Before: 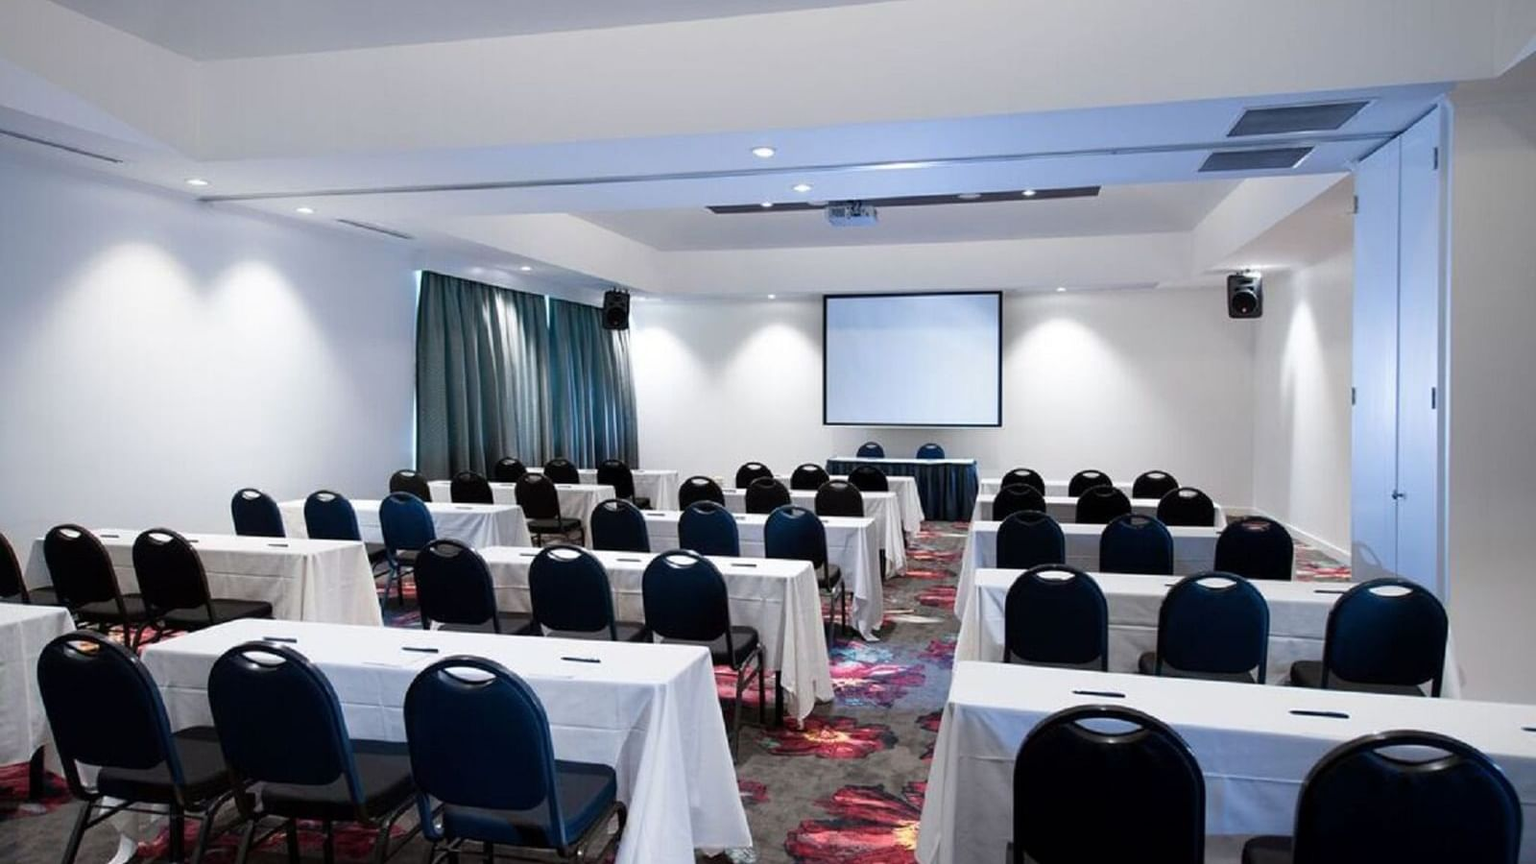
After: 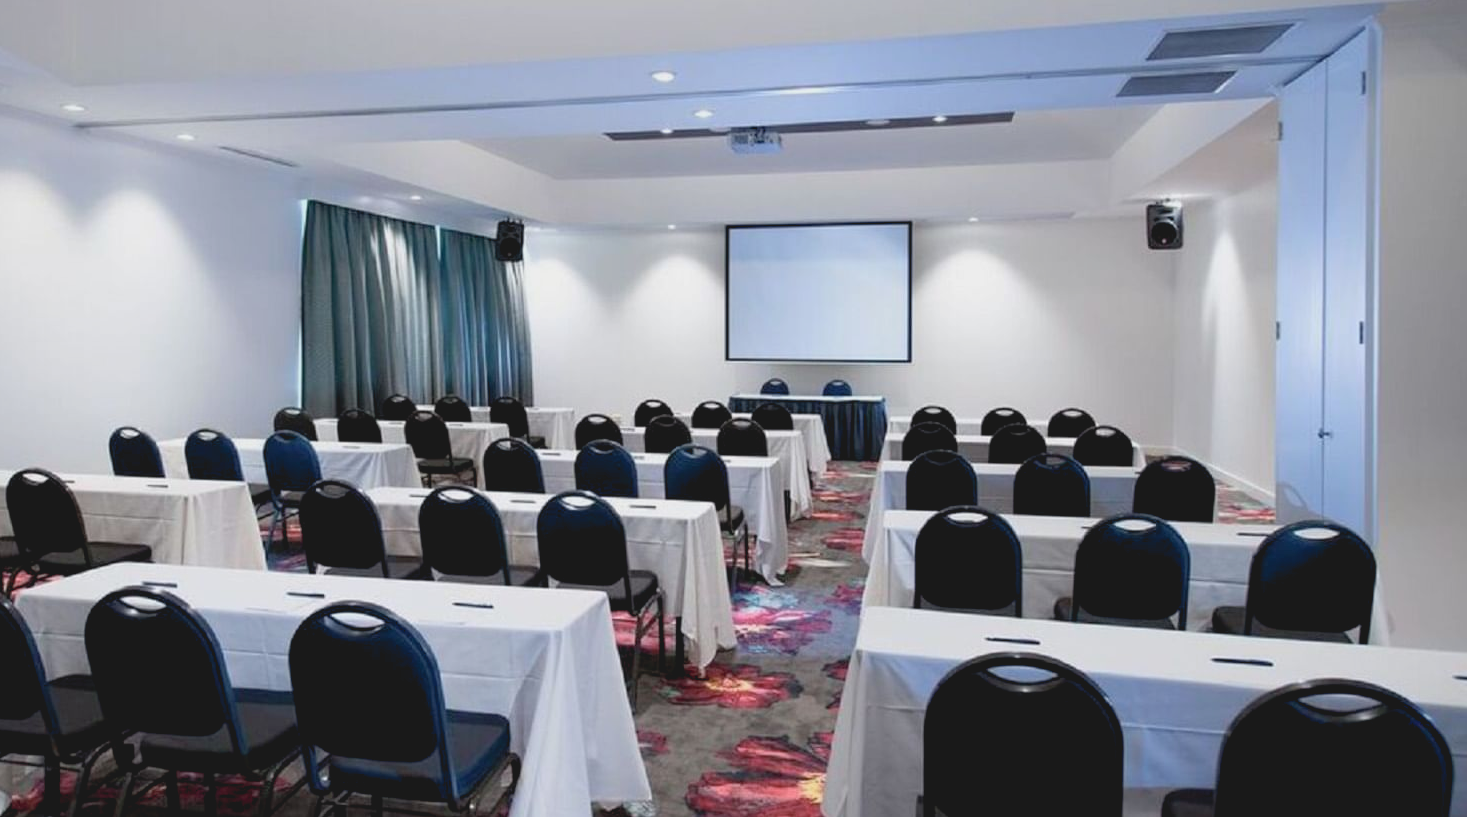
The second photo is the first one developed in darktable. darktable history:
color balance rgb: global offset › luminance -0.491%, perceptual saturation grading › global saturation -0.37%, global vibrance 20%
crop and rotate: left 8.287%, top 9.16%
contrast brightness saturation: contrast -0.138, brightness 0.052, saturation -0.131
